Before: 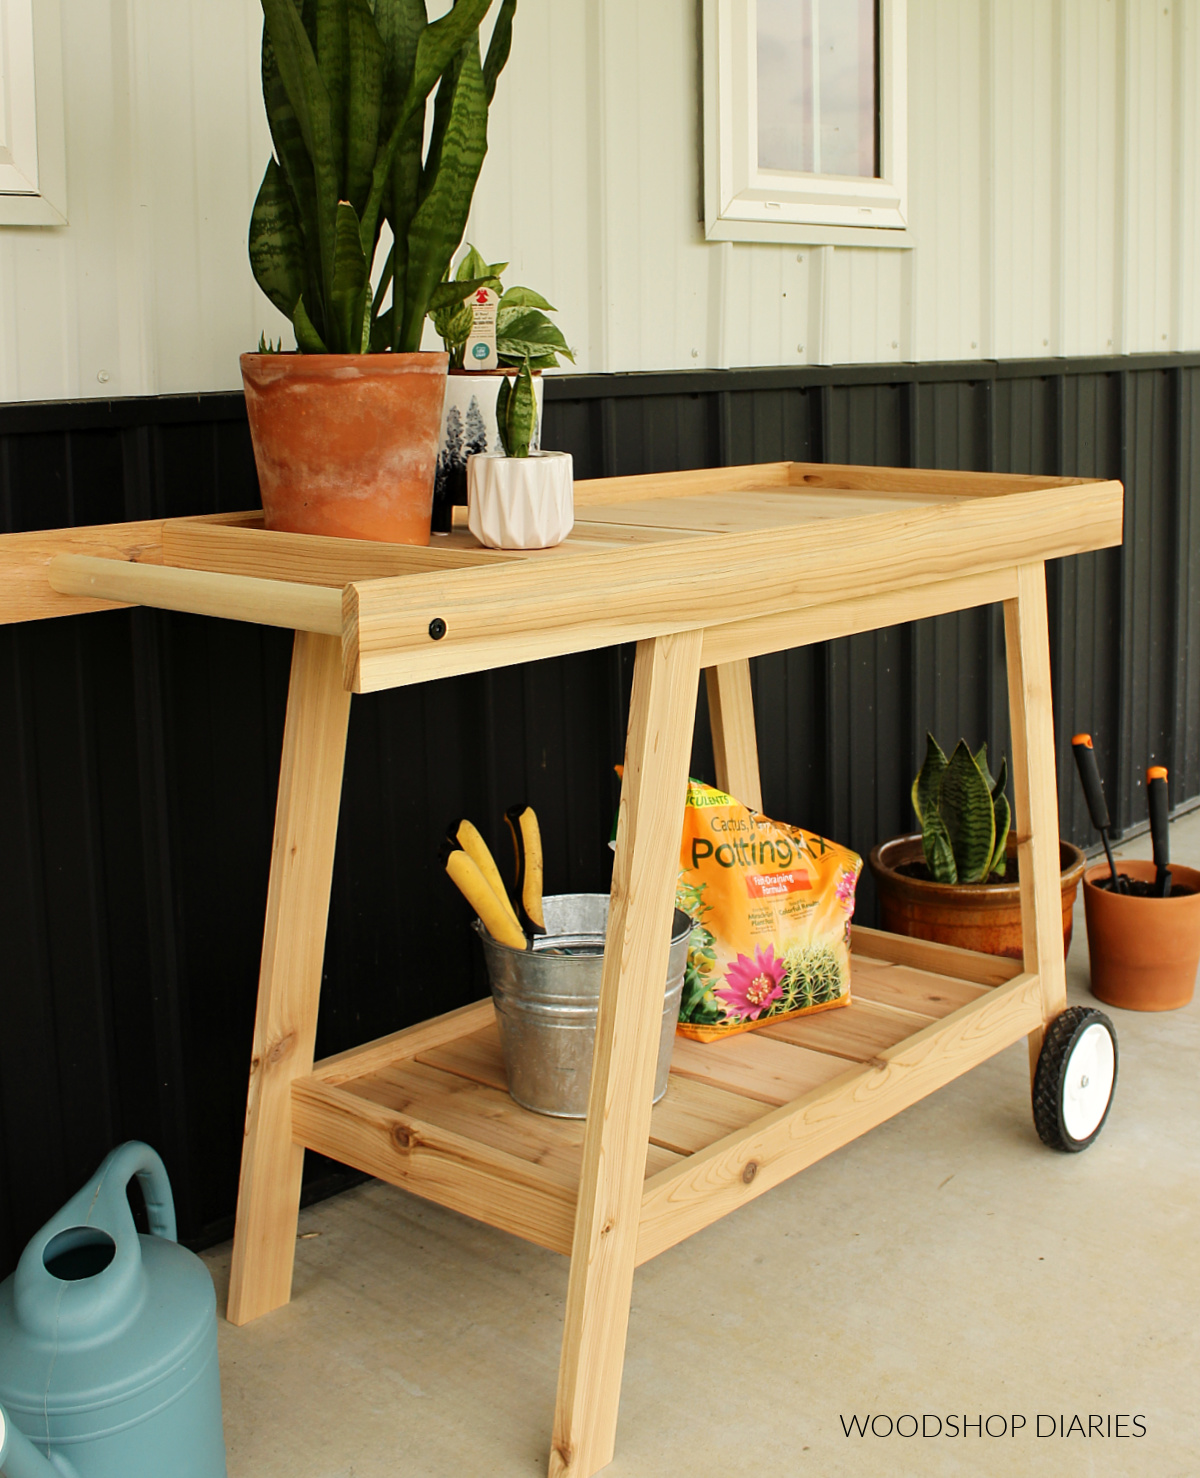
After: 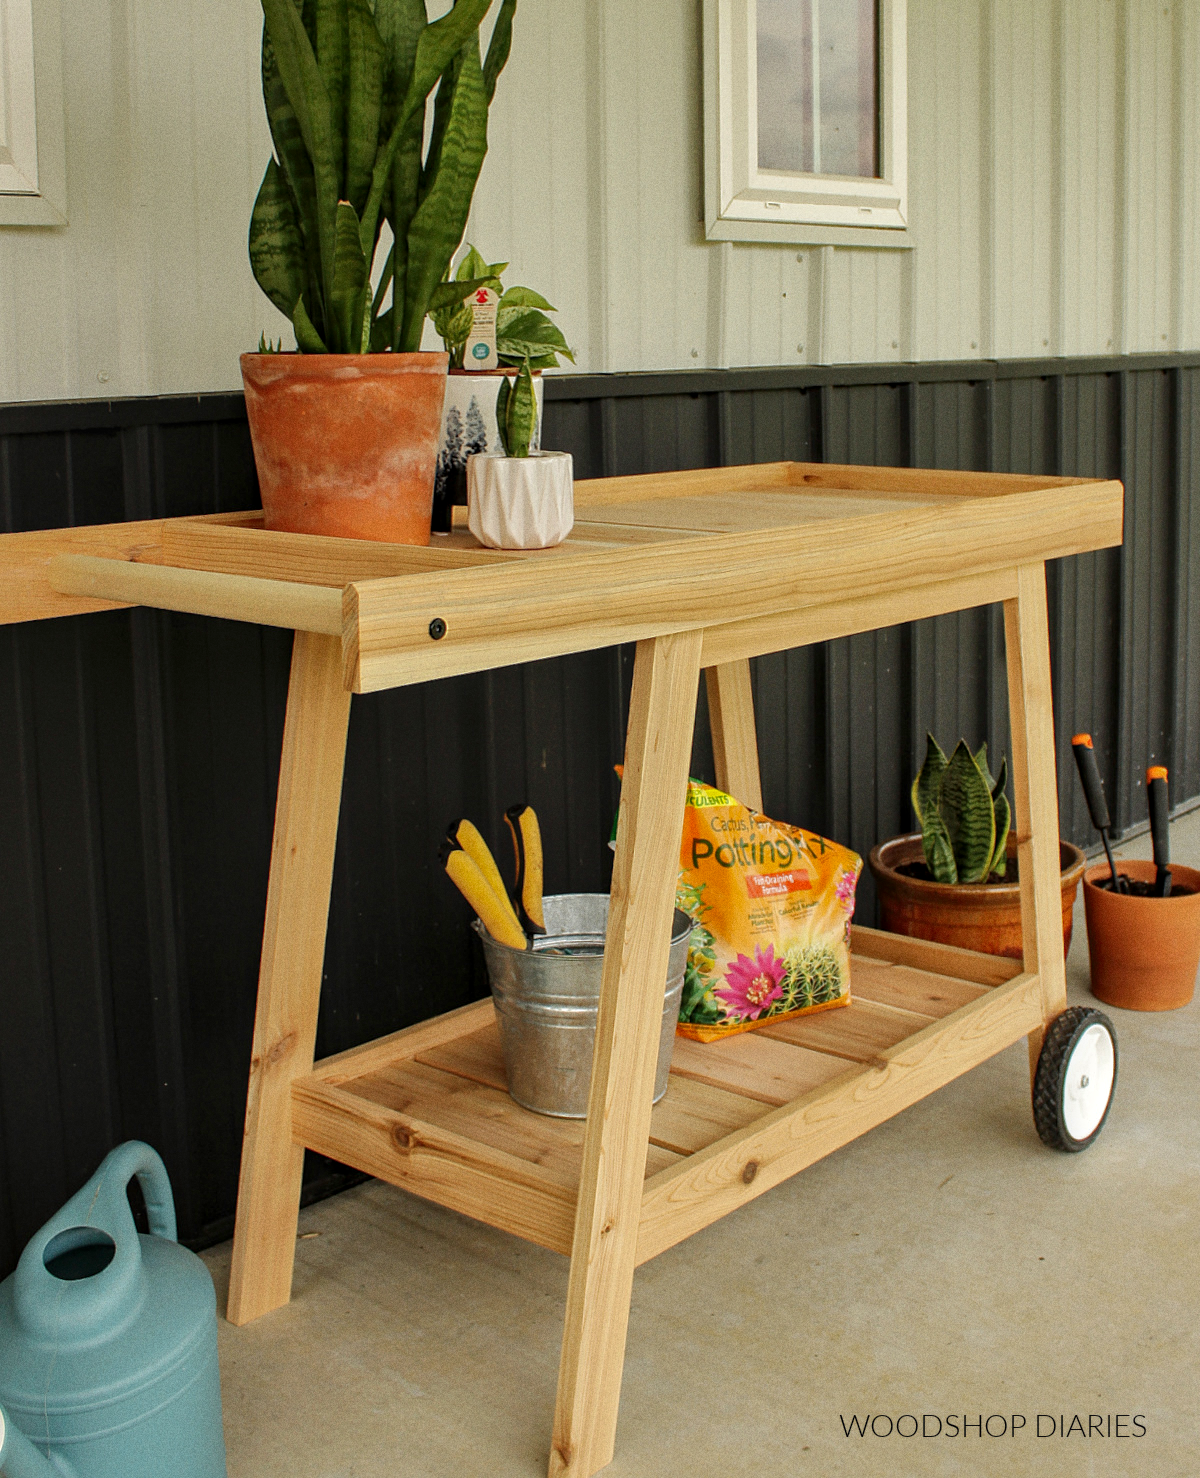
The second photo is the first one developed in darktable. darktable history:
shadows and highlights: highlights -60
local contrast: on, module defaults
rotate and perspective: crop left 0, crop top 0
grain: on, module defaults
